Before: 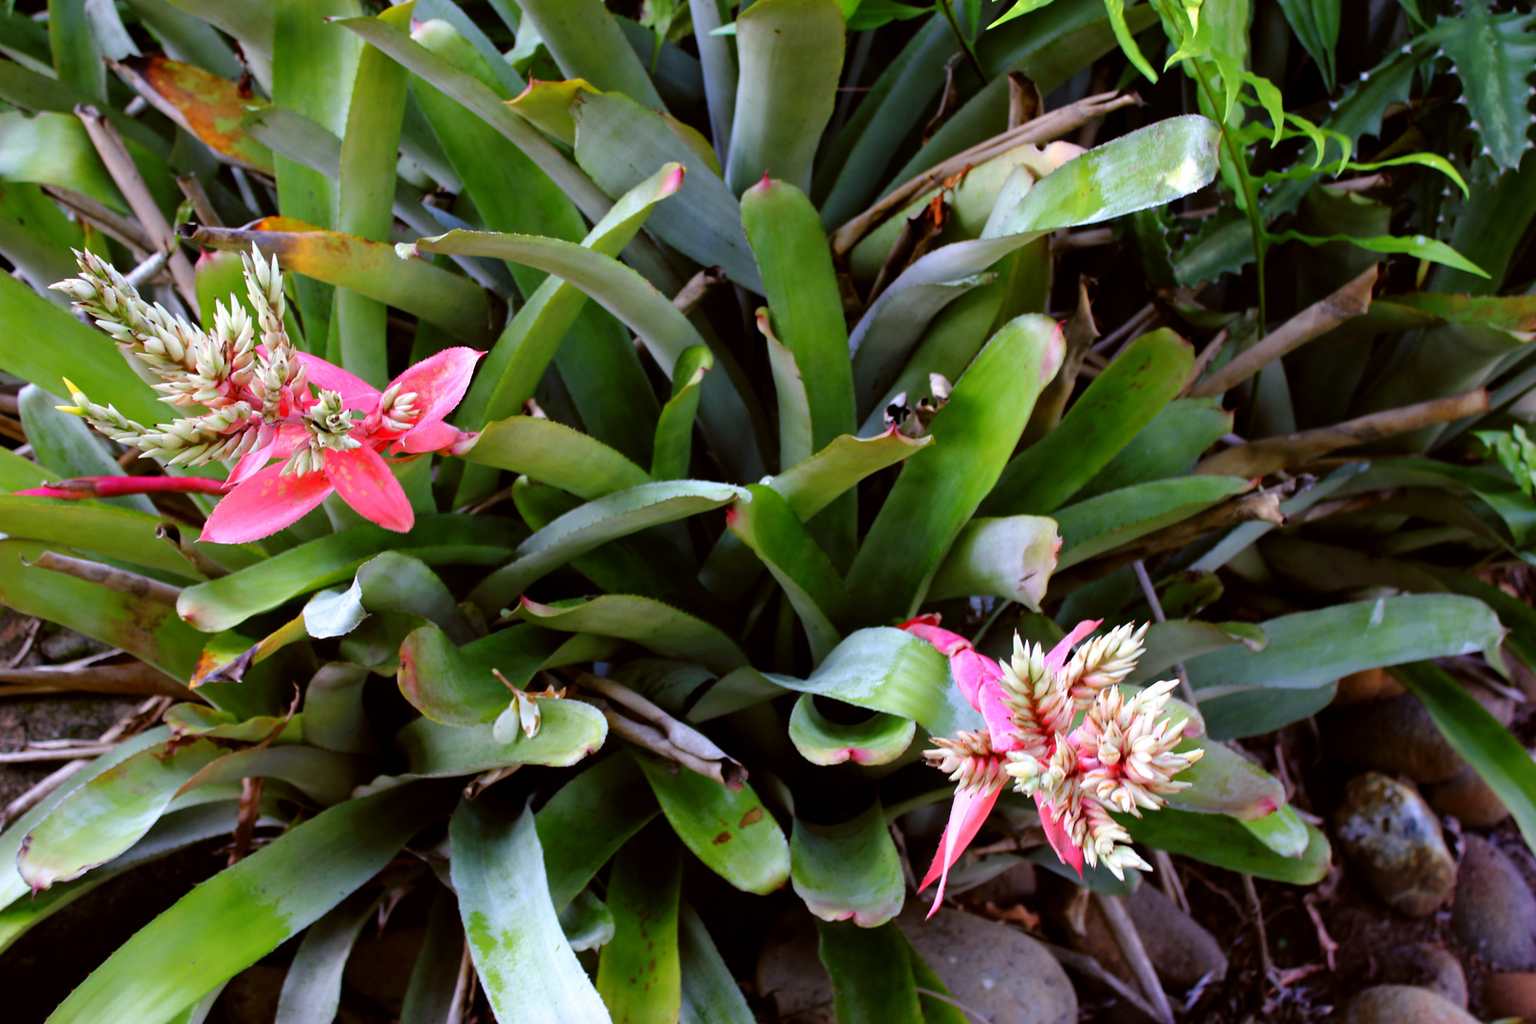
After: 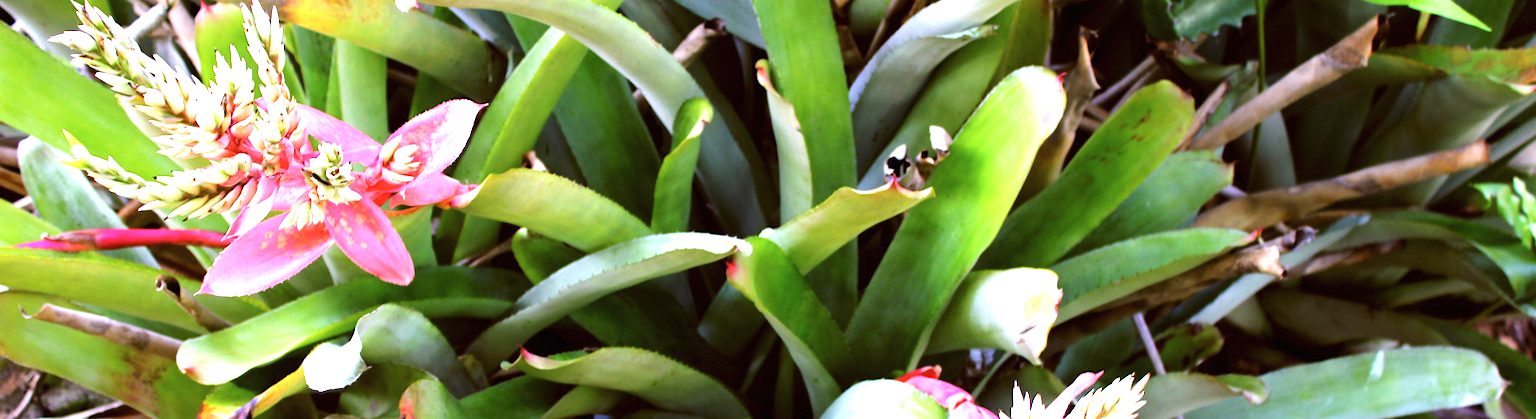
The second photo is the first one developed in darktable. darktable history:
exposure: black level correction 0, exposure 1.49 EV, compensate highlight preservation false
crop and rotate: top 24.188%, bottom 34.865%
contrast brightness saturation: saturation -0.054
